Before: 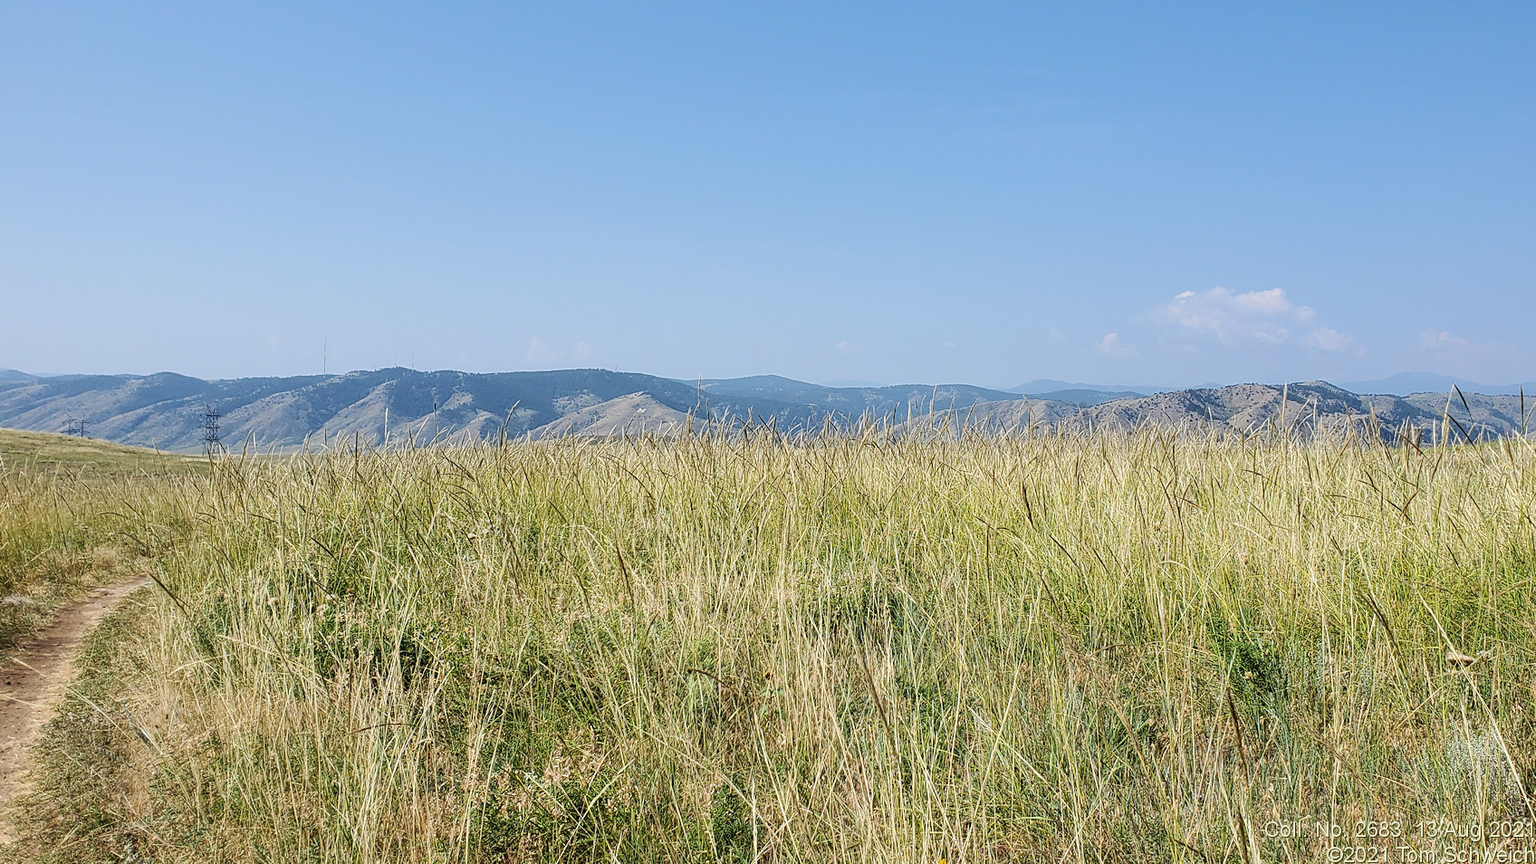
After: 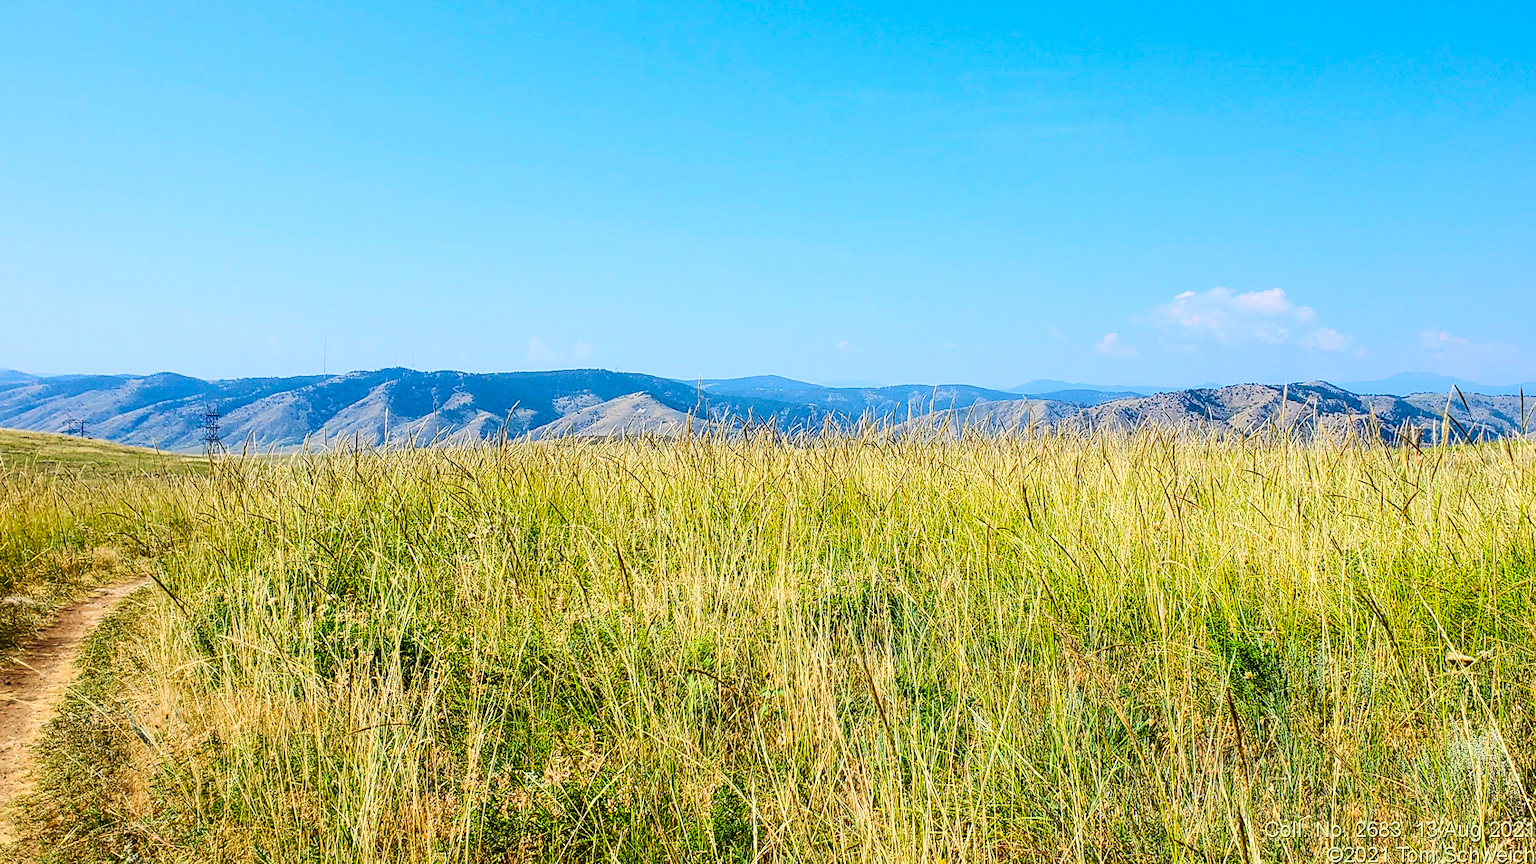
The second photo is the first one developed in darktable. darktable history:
contrast brightness saturation: contrast 0.264, brightness 0.021, saturation 0.882
